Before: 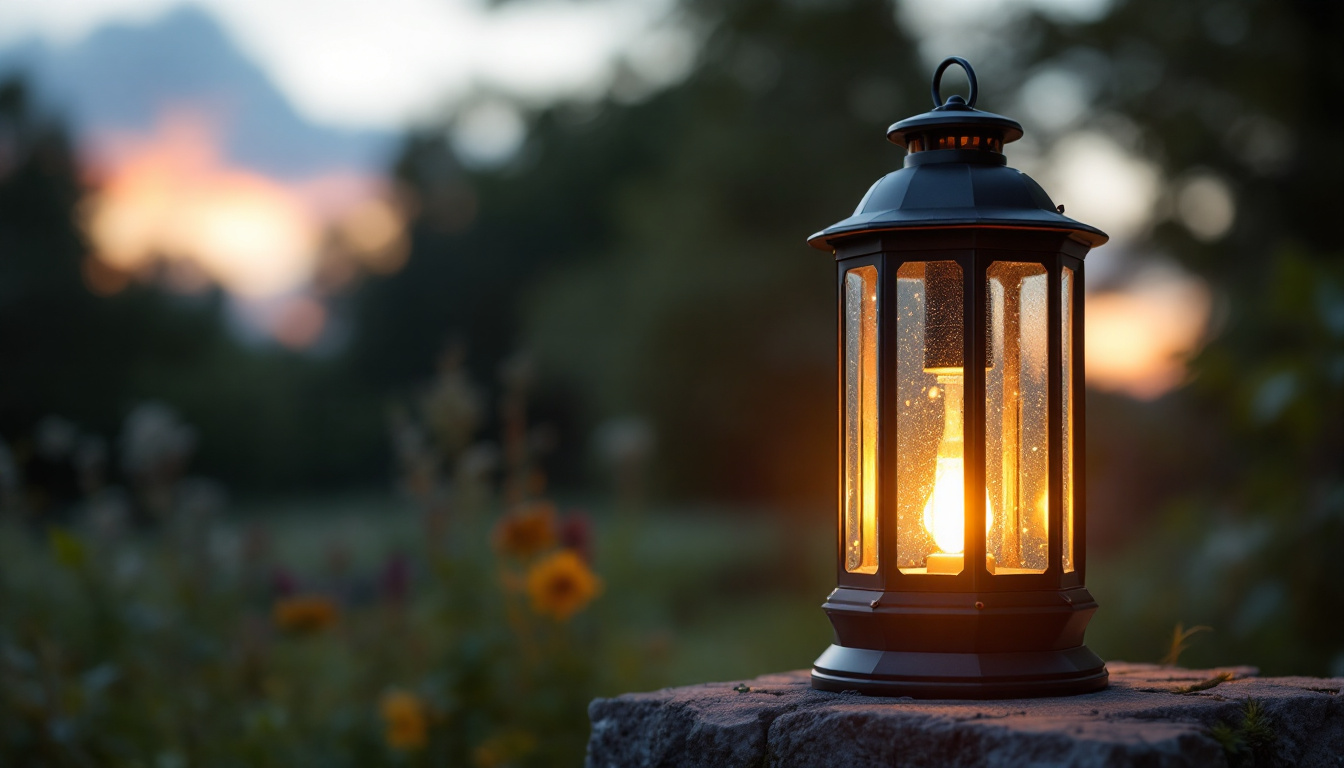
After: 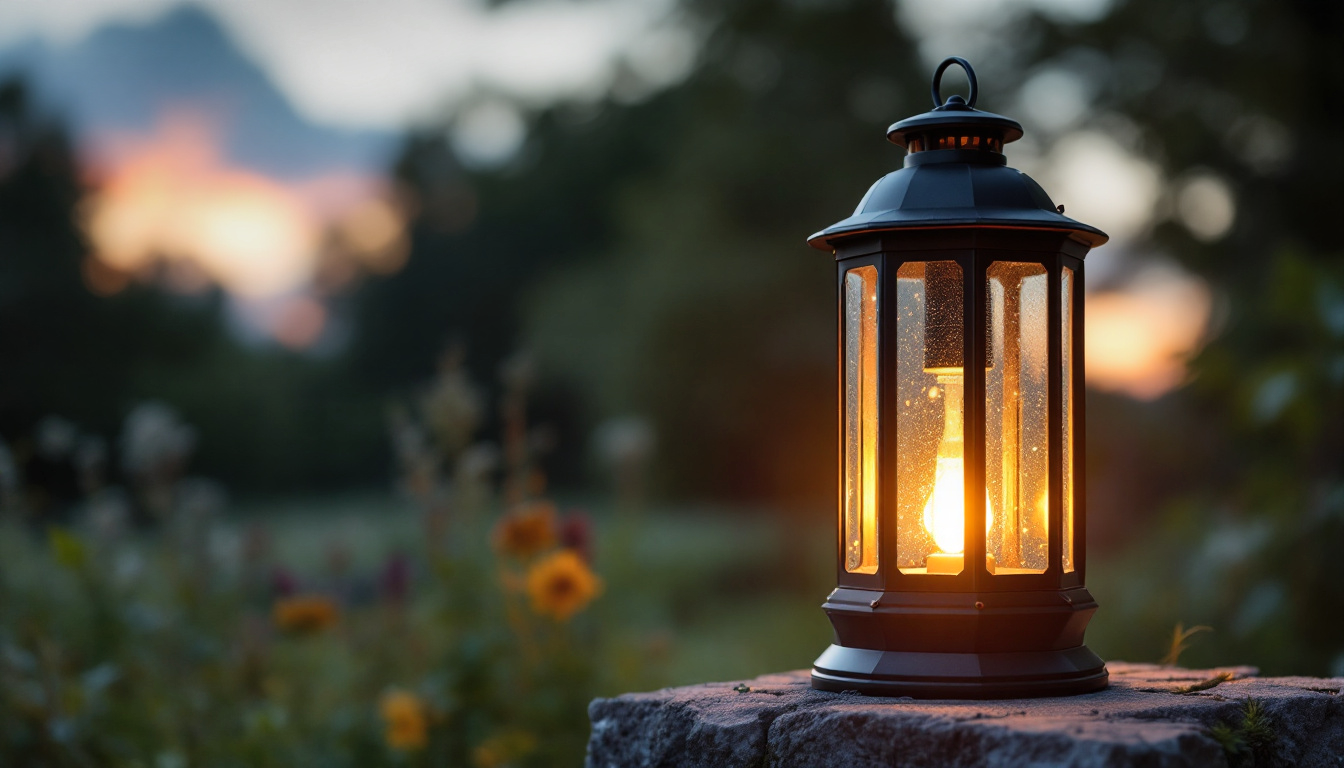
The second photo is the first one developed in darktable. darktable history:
graduated density: on, module defaults
levels: levels [0, 0.476, 0.951]
shadows and highlights: radius 108.52, shadows 40.68, highlights -72.88, low approximation 0.01, soften with gaussian
